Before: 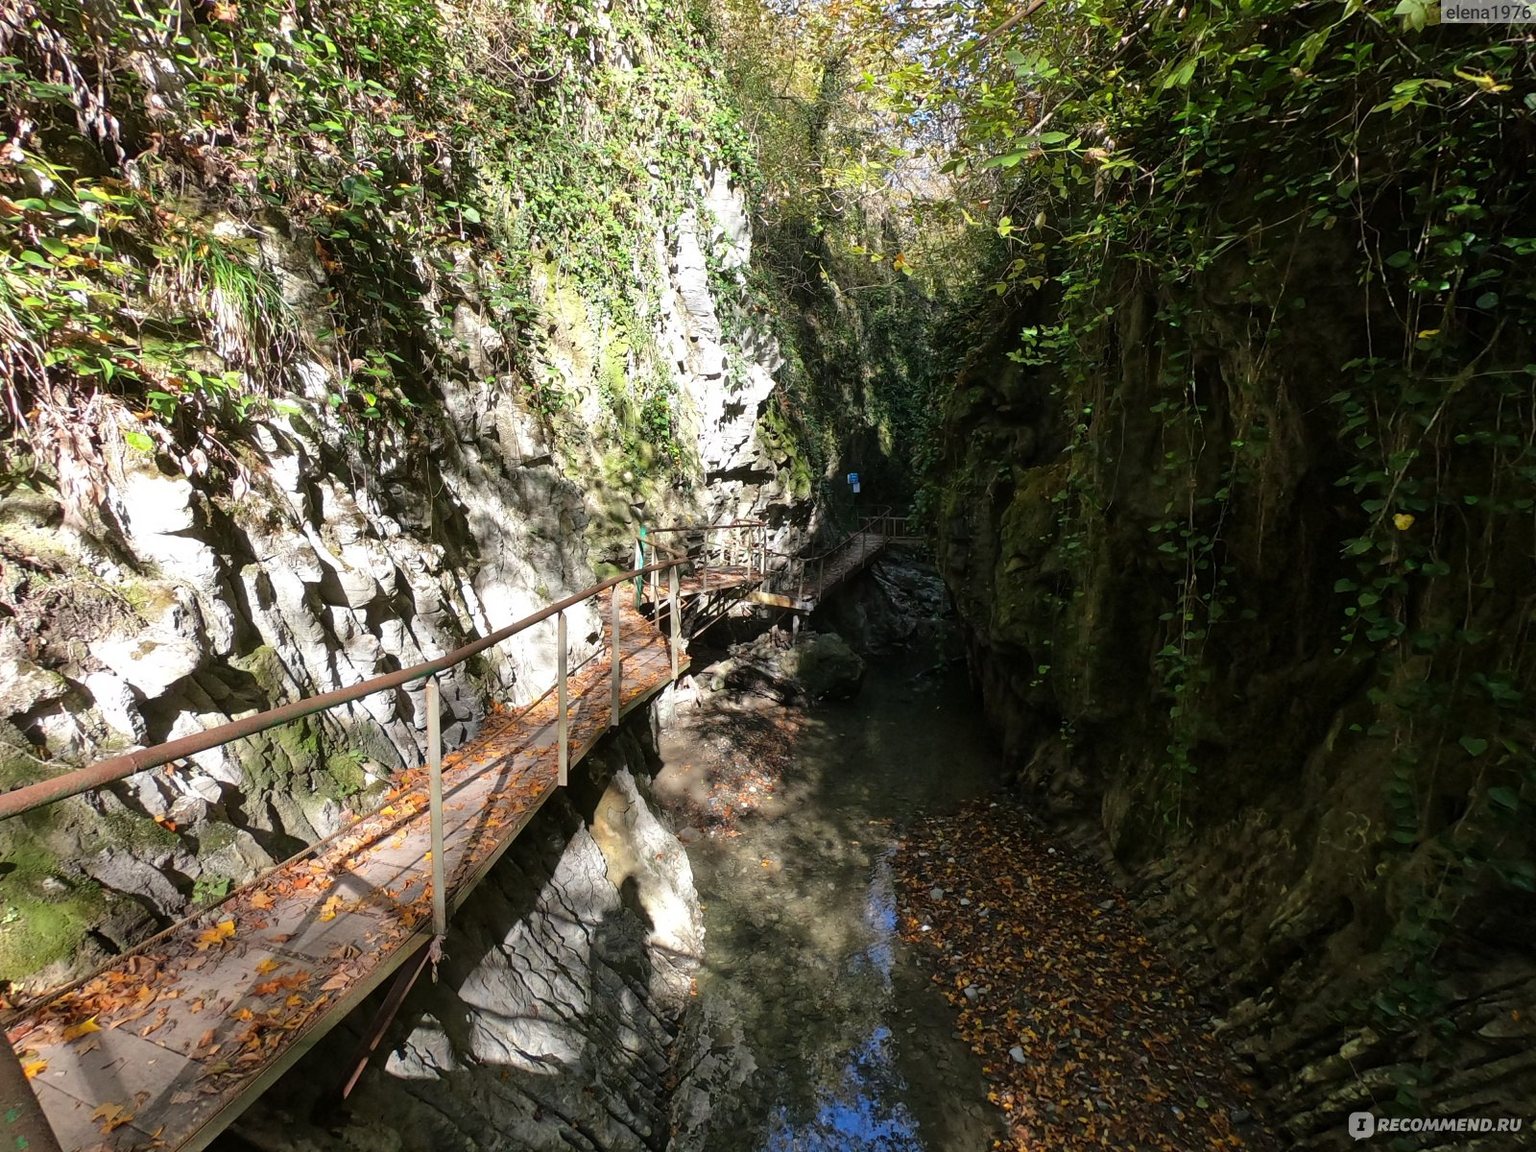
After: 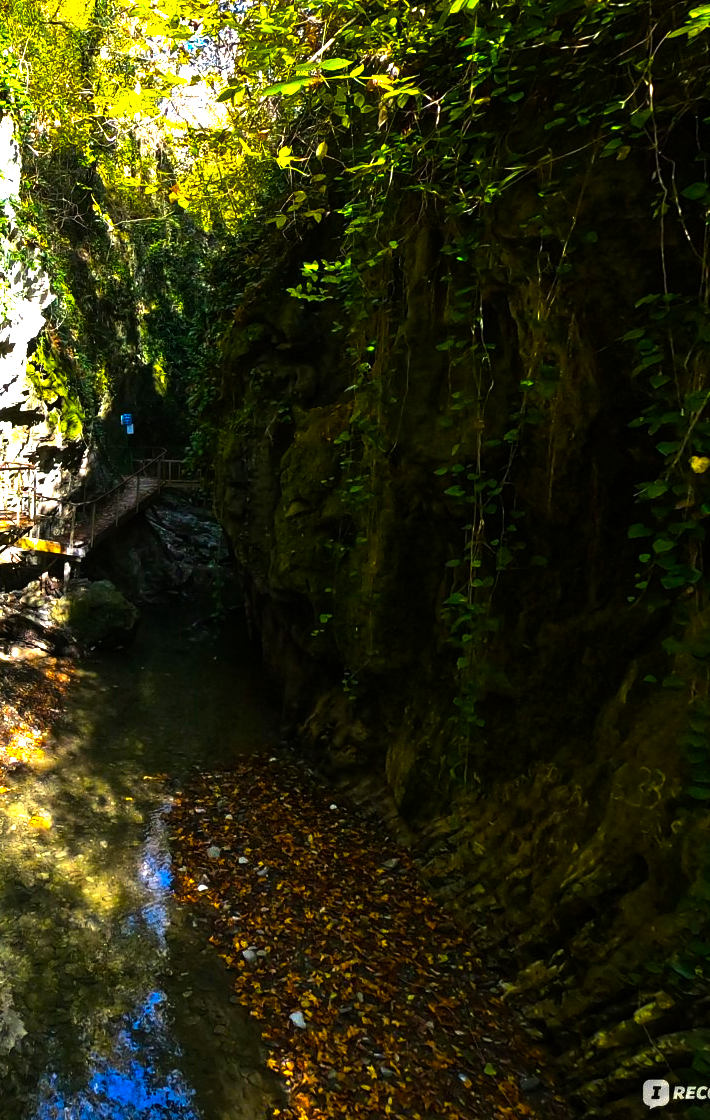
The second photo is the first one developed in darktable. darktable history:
color balance rgb: linear chroma grading › shadows -30%, linear chroma grading › global chroma 35%, perceptual saturation grading › global saturation 75%, perceptual saturation grading › shadows -30%, perceptual brilliance grading › highlights 75%, perceptual brilliance grading › shadows -30%, global vibrance 35%
crop: left 47.628%, top 6.643%, right 7.874%
